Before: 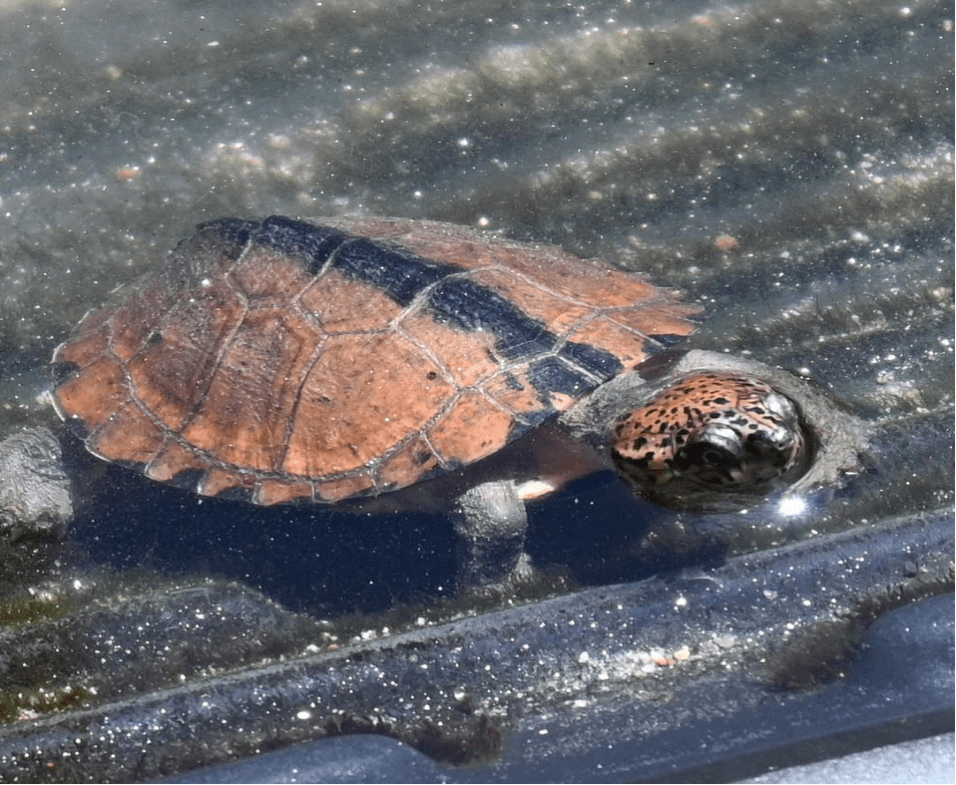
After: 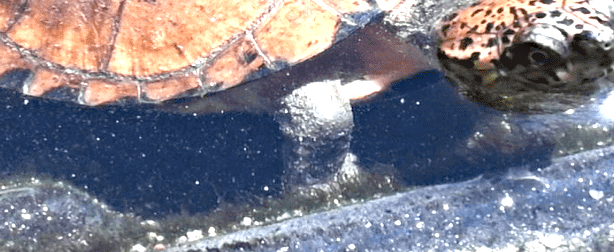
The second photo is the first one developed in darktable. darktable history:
exposure: black level correction 0, exposure 1.463 EV, compensate highlight preservation false
crop: left 18.206%, top 51.024%, right 17.511%, bottom 16.805%
haze removal: compatibility mode true, adaptive false
